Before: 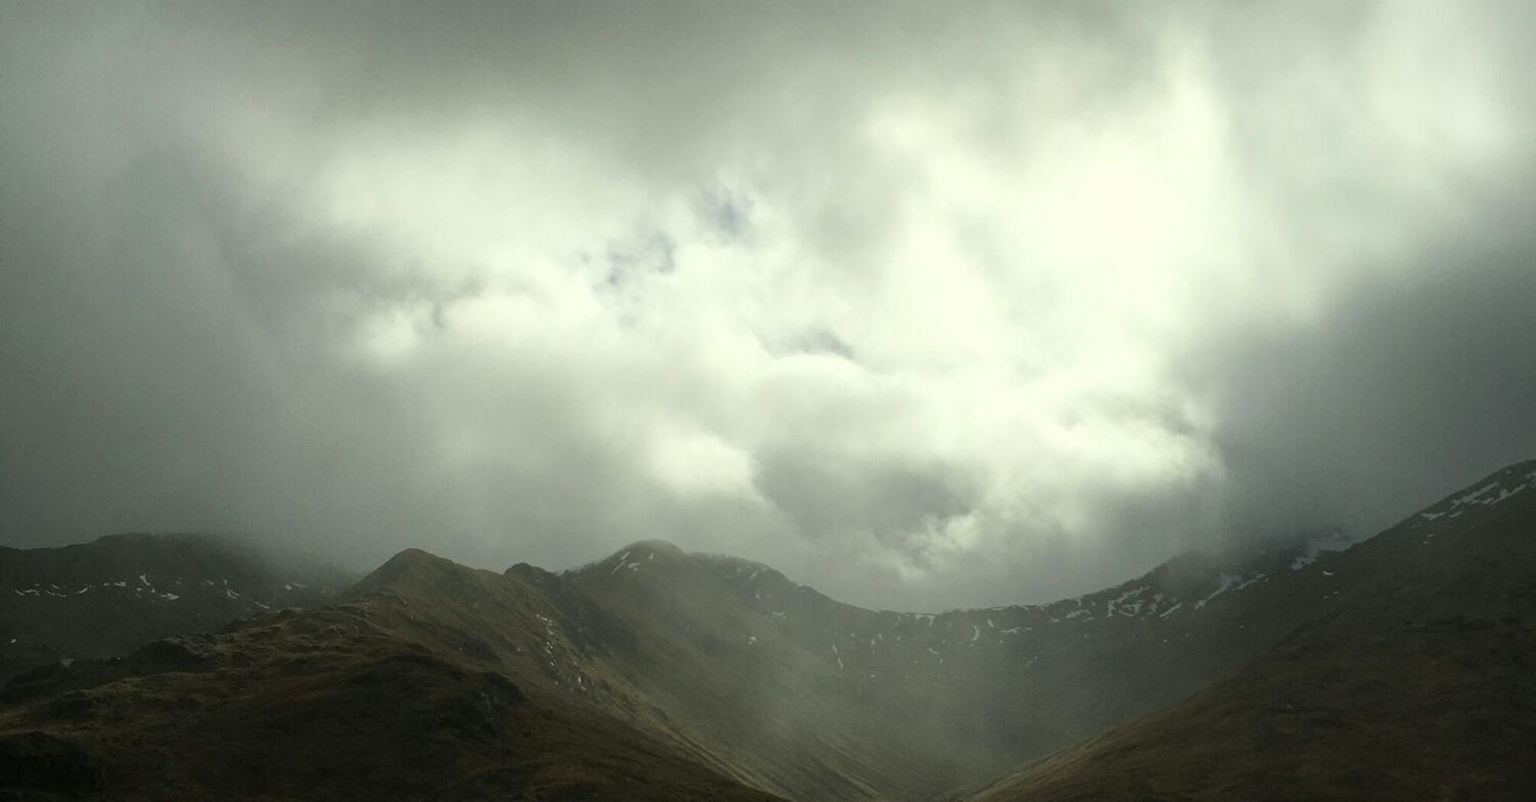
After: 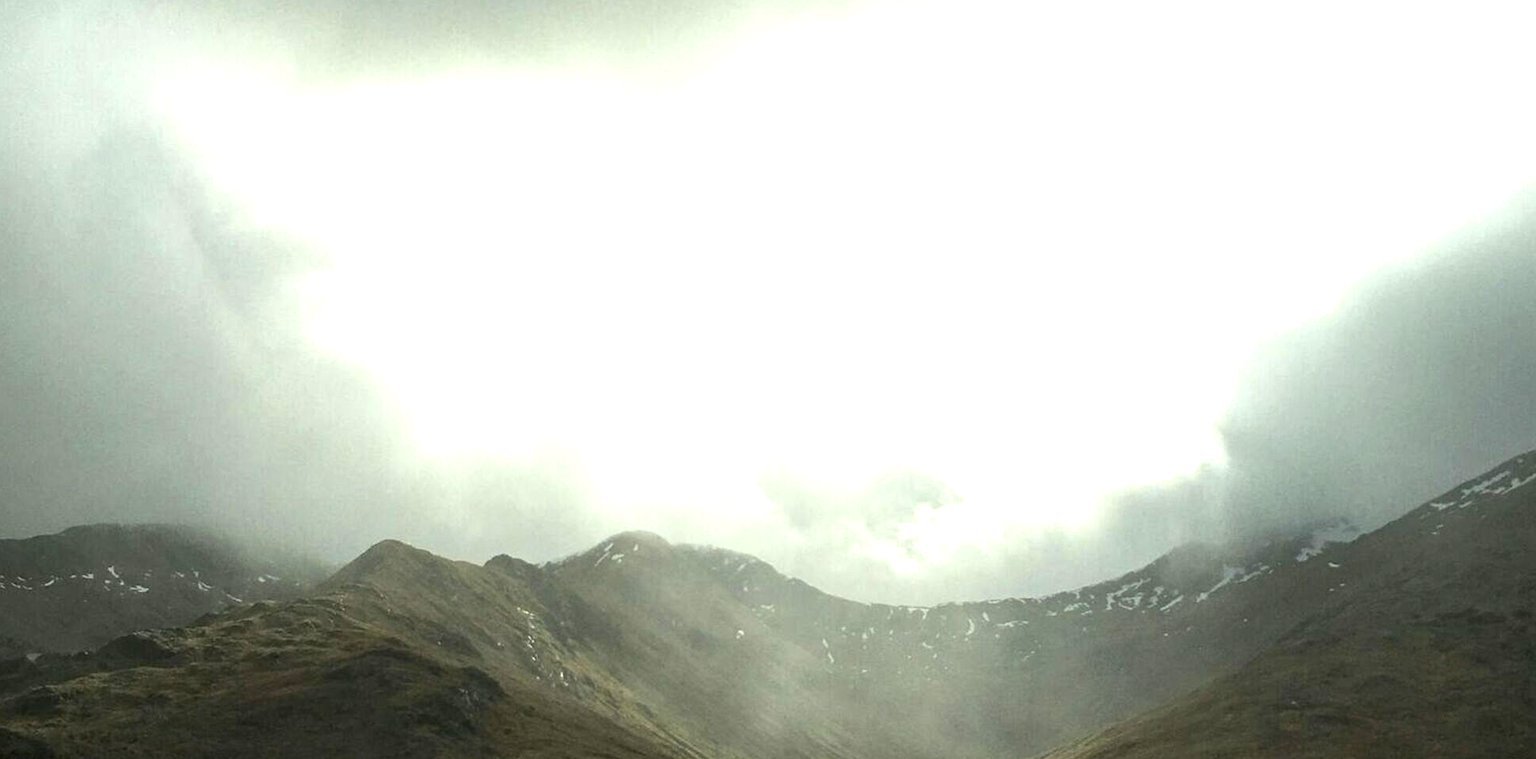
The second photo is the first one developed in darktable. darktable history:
local contrast: on, module defaults
crop: left 2.311%, top 3.32%, right 0.755%, bottom 4.89%
exposure: black level correction 0, exposure 1.406 EV, compensate highlight preservation false
